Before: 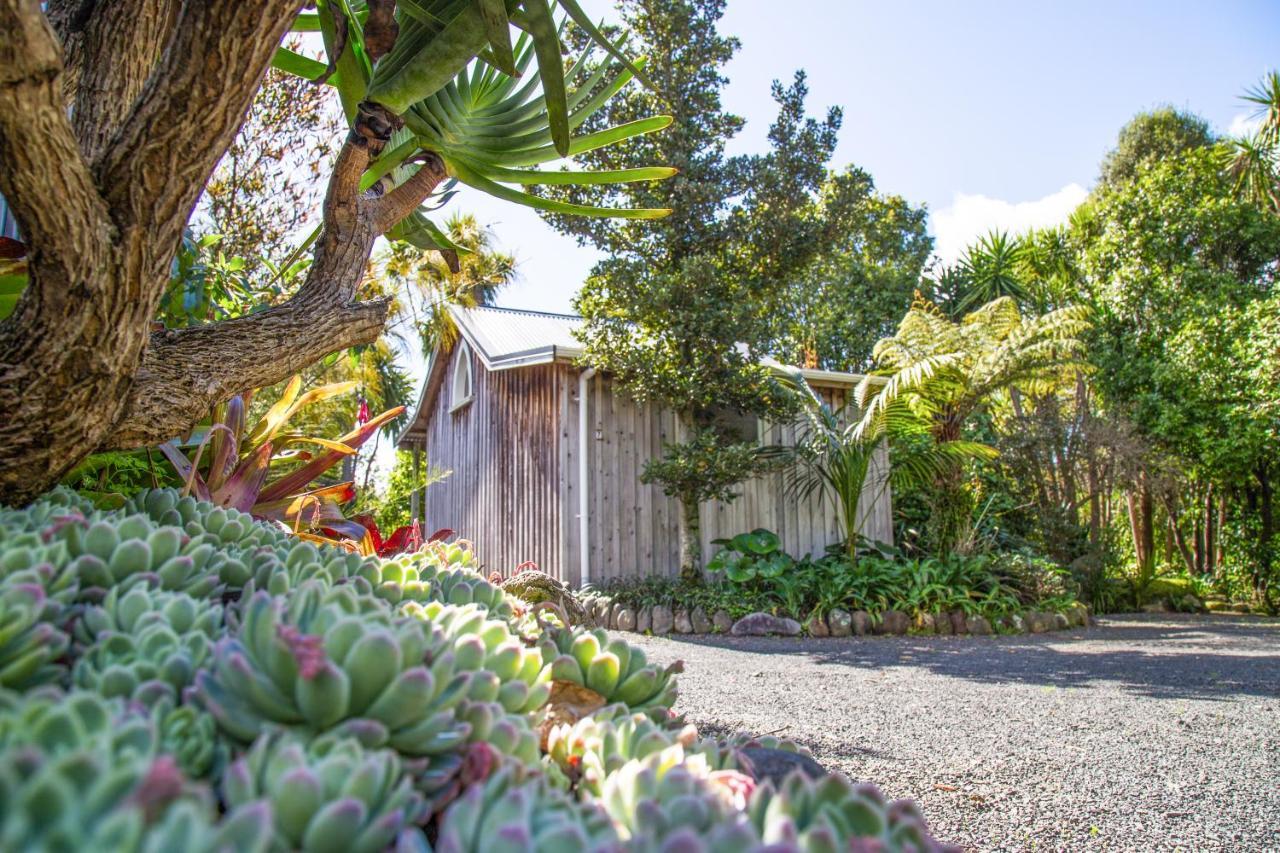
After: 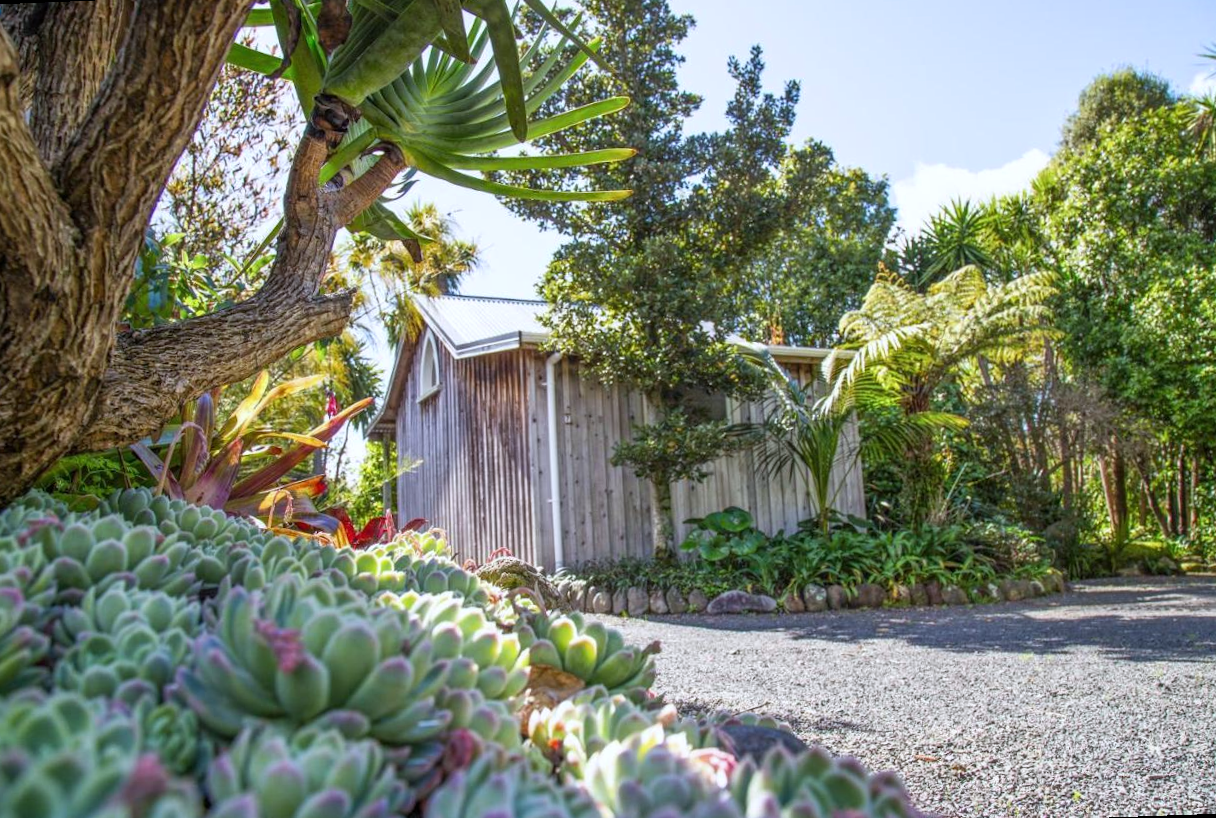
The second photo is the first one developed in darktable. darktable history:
white balance: red 0.974, blue 1.044
rotate and perspective: rotation -2.12°, lens shift (vertical) 0.009, lens shift (horizontal) -0.008, automatic cropping original format, crop left 0.036, crop right 0.964, crop top 0.05, crop bottom 0.959
levels: mode automatic, gray 50.8%
